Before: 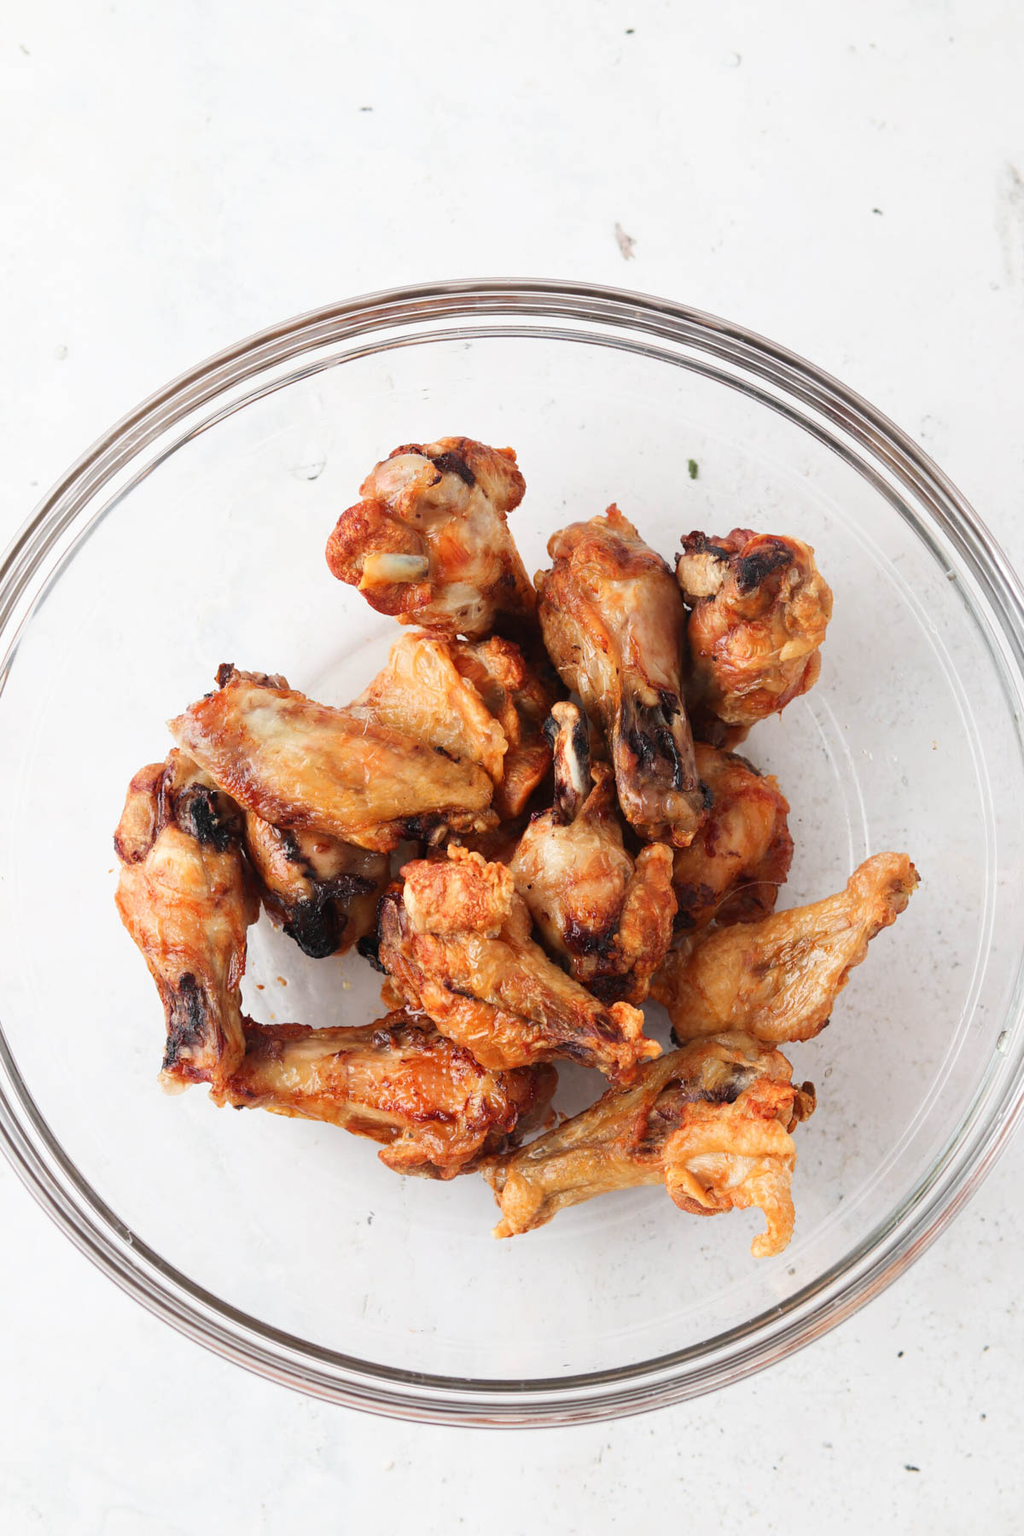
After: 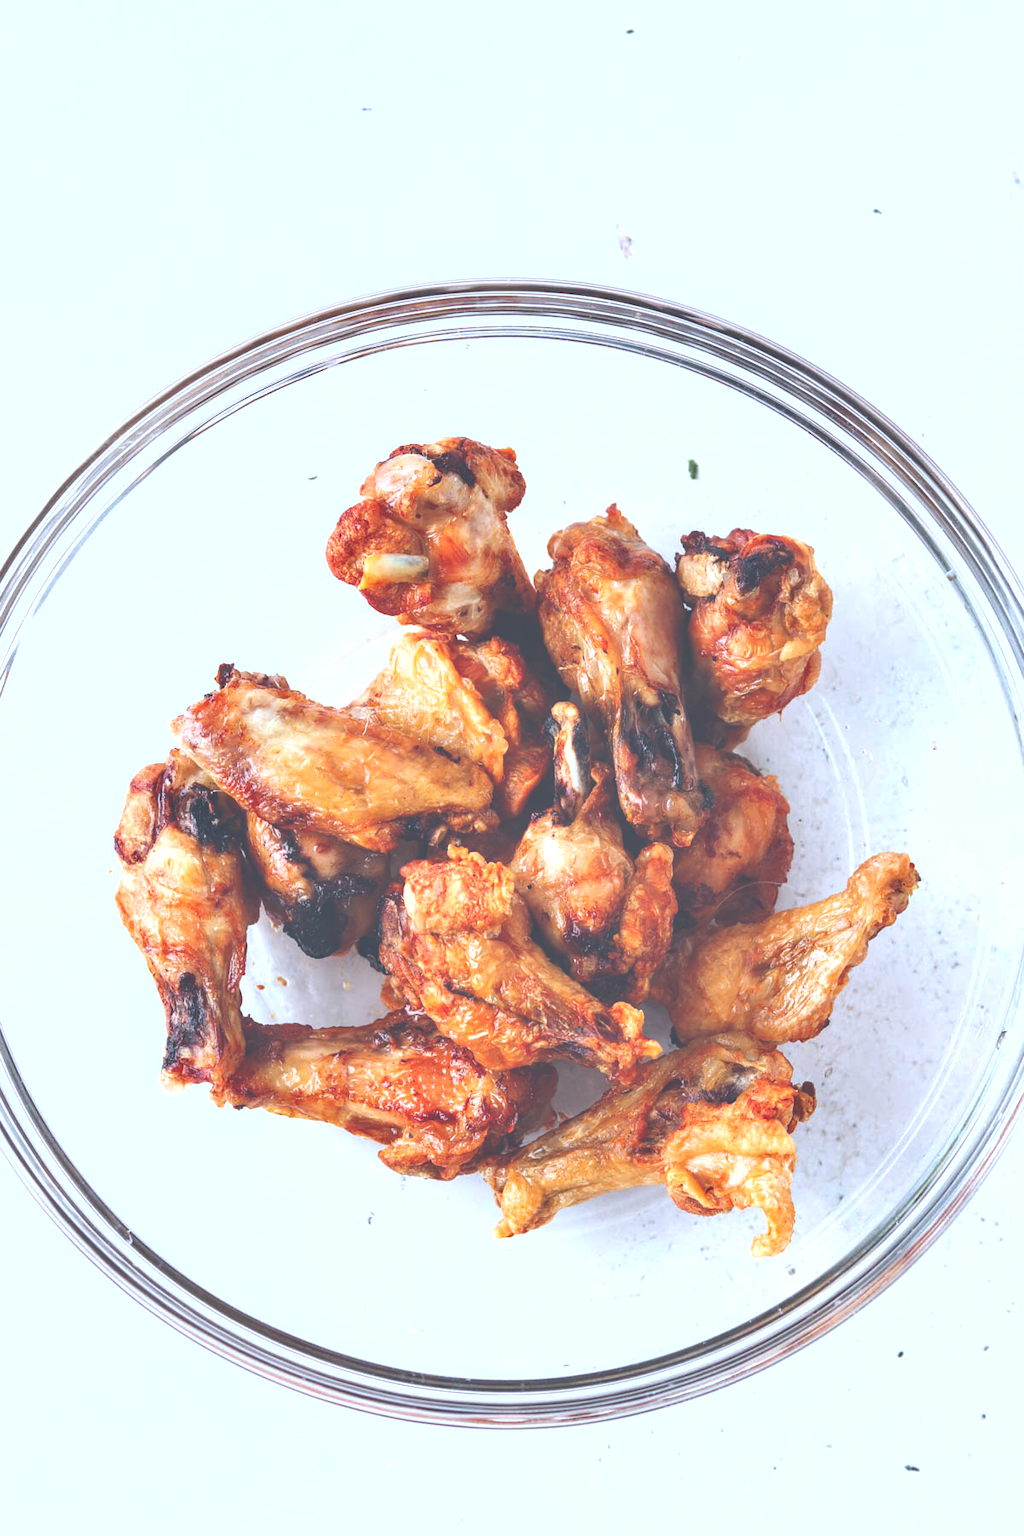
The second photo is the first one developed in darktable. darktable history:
exposure: black level correction -0.071, exposure 0.5 EV, compensate highlight preservation false
shadows and highlights: shadows 29.61, highlights -30.47, low approximation 0.01, soften with gaussian
color calibration: x 0.37, y 0.382, temperature 4313.32 K
local contrast: on, module defaults
color balance rgb: perceptual saturation grading › global saturation 20%, global vibrance 20%
